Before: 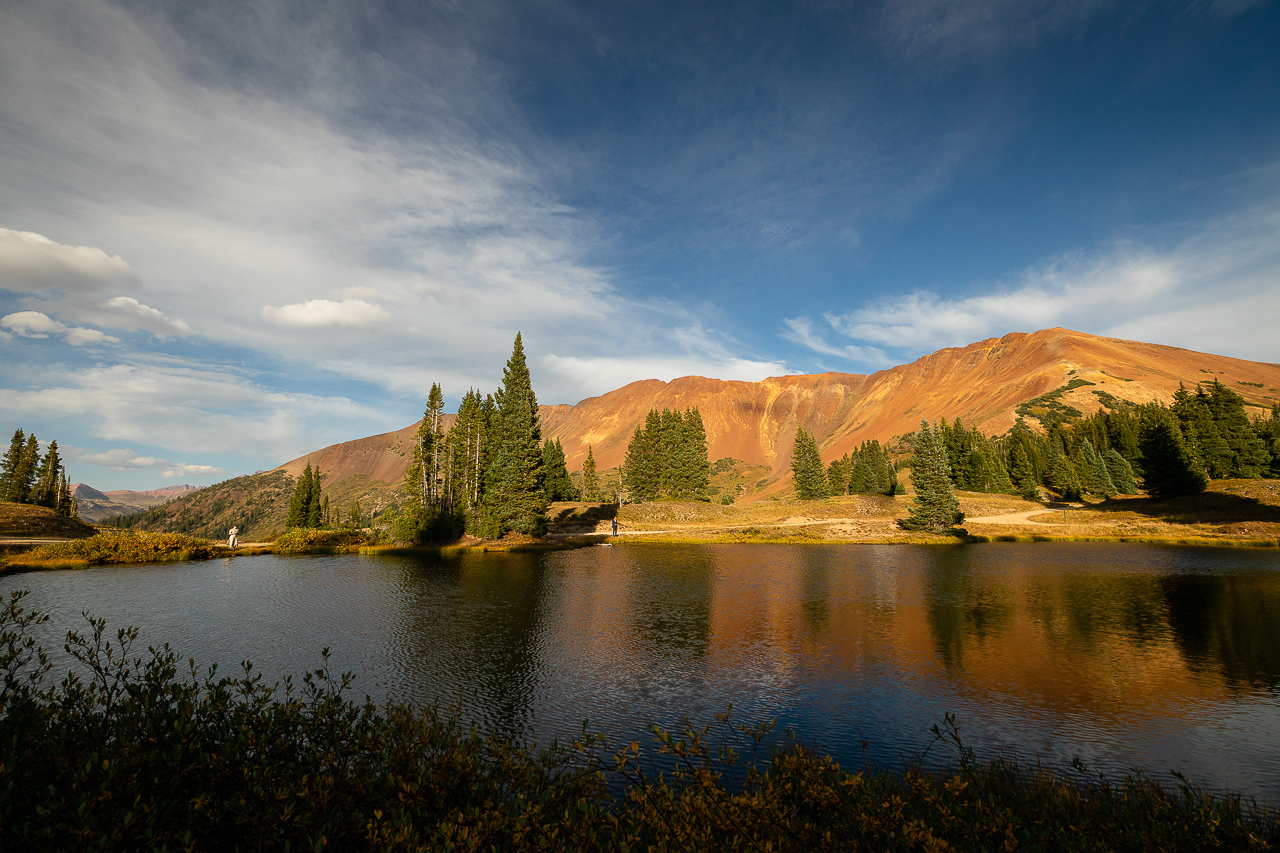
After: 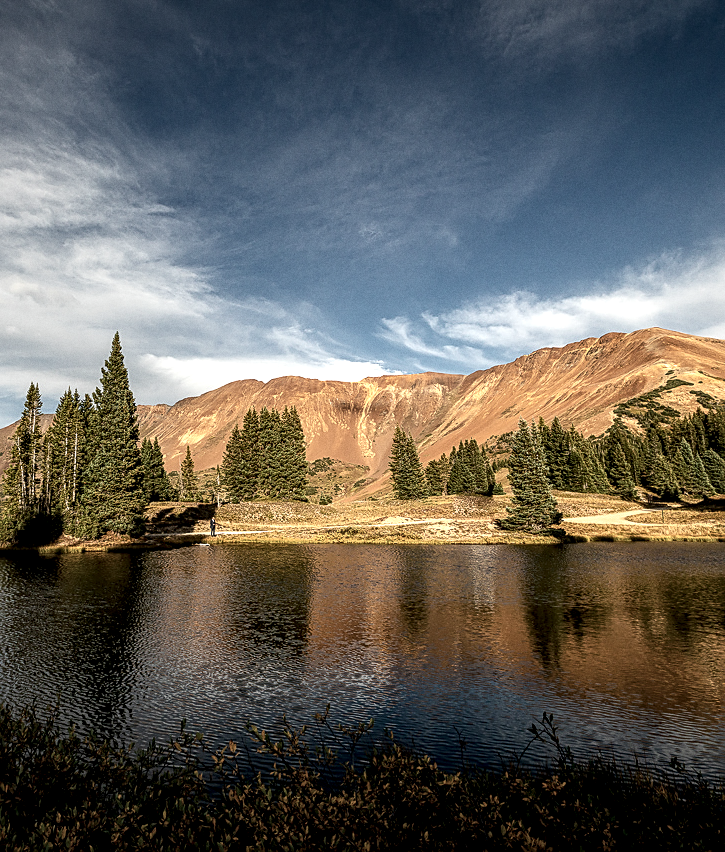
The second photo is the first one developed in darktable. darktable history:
local contrast: highlights 12%, shadows 38%, detail 183%, midtone range 0.471
grain: coarseness 0.09 ISO, strength 16.61%
crop: left 31.458%, top 0%, right 11.876%
contrast brightness saturation: contrast 0.1, saturation -0.3
sharpen: on, module defaults
